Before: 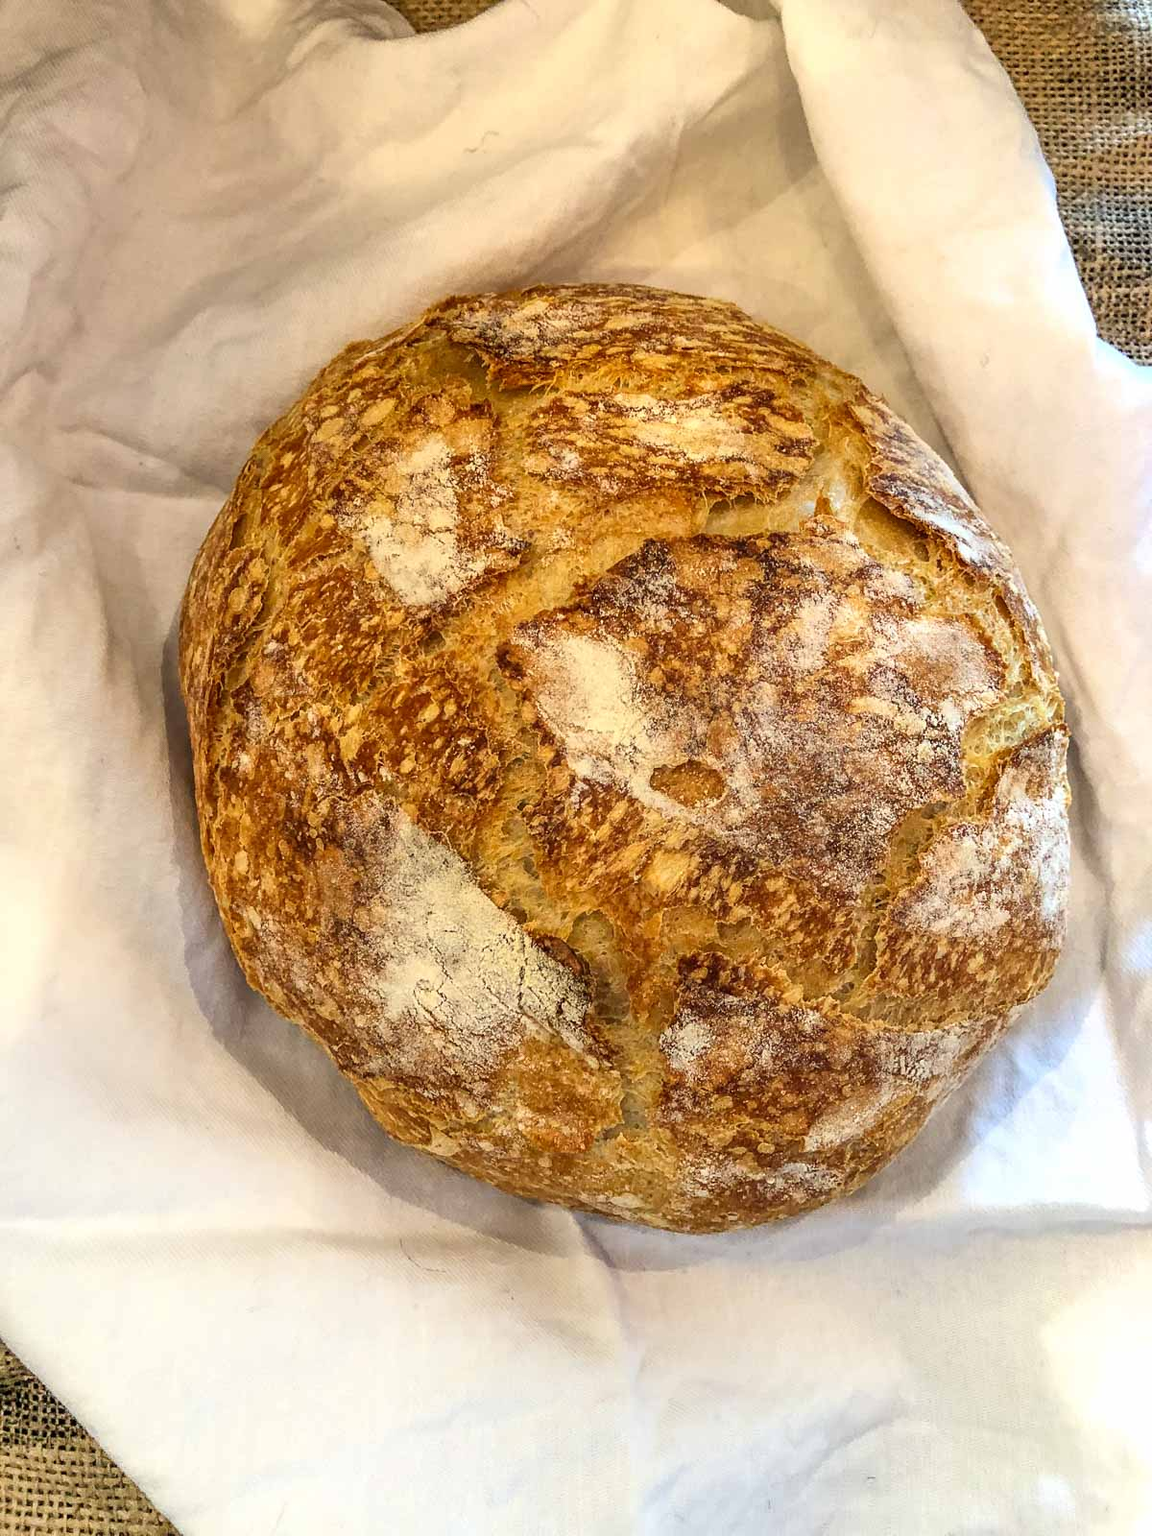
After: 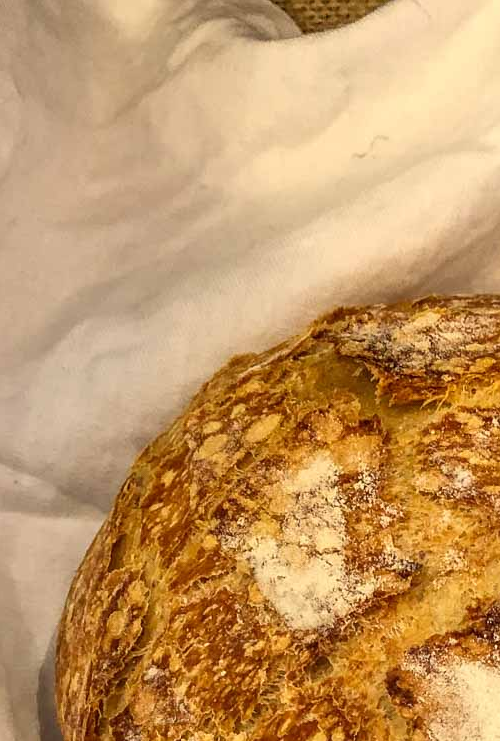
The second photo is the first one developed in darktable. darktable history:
crop and rotate: left 10.996%, top 0.068%, right 47.266%, bottom 53.608%
